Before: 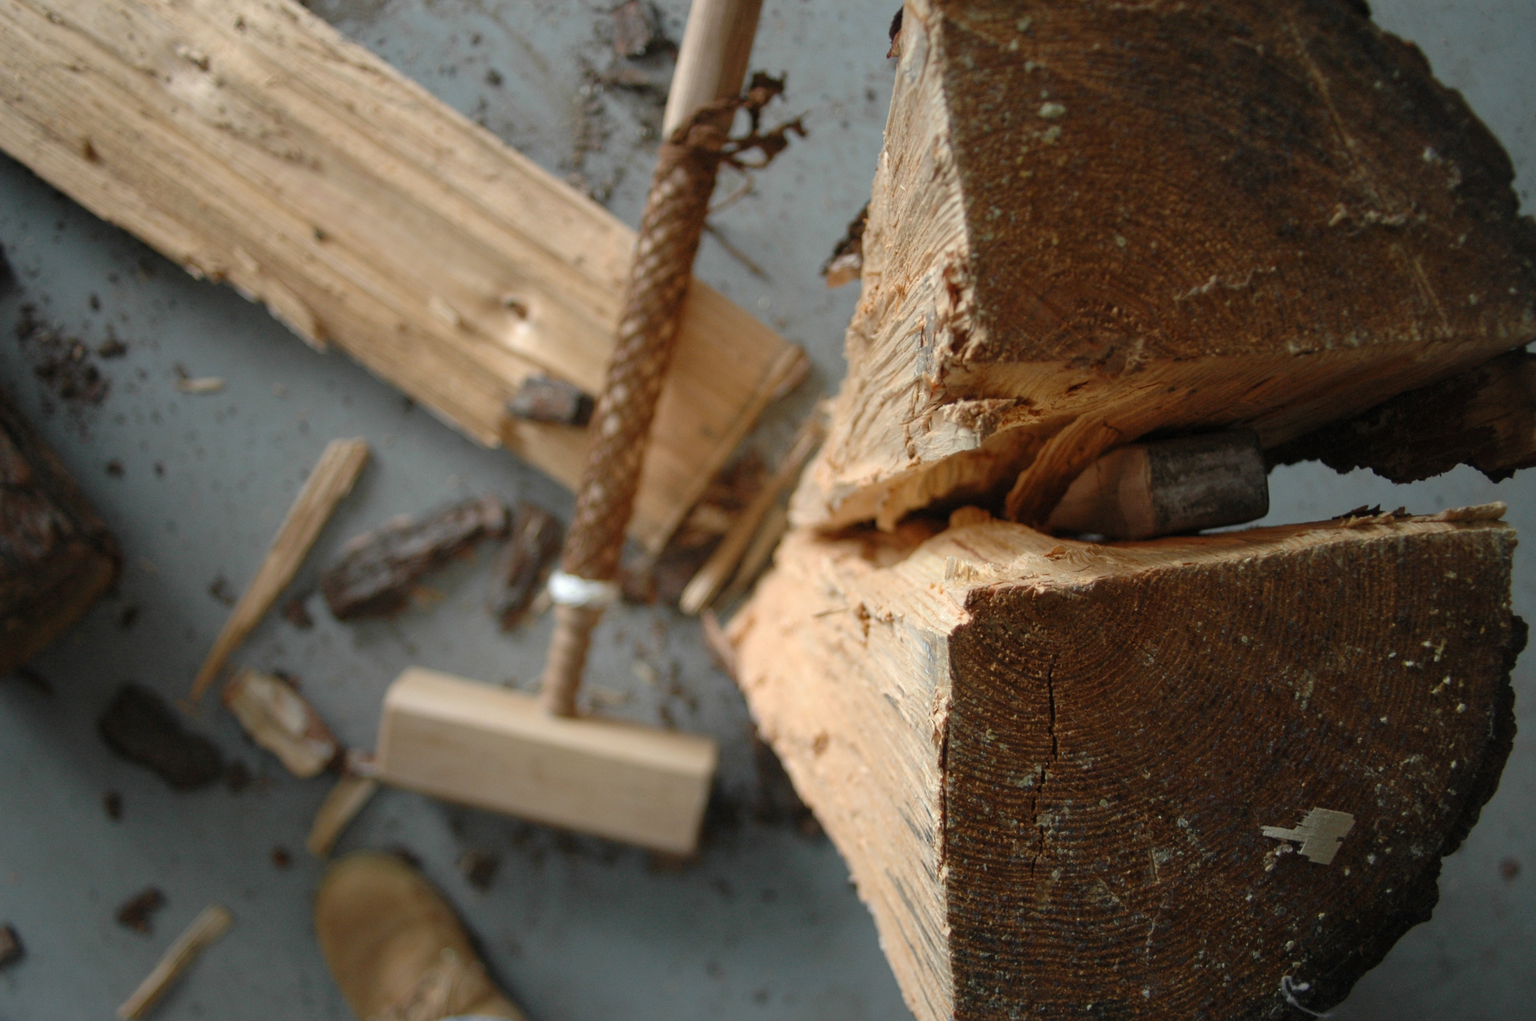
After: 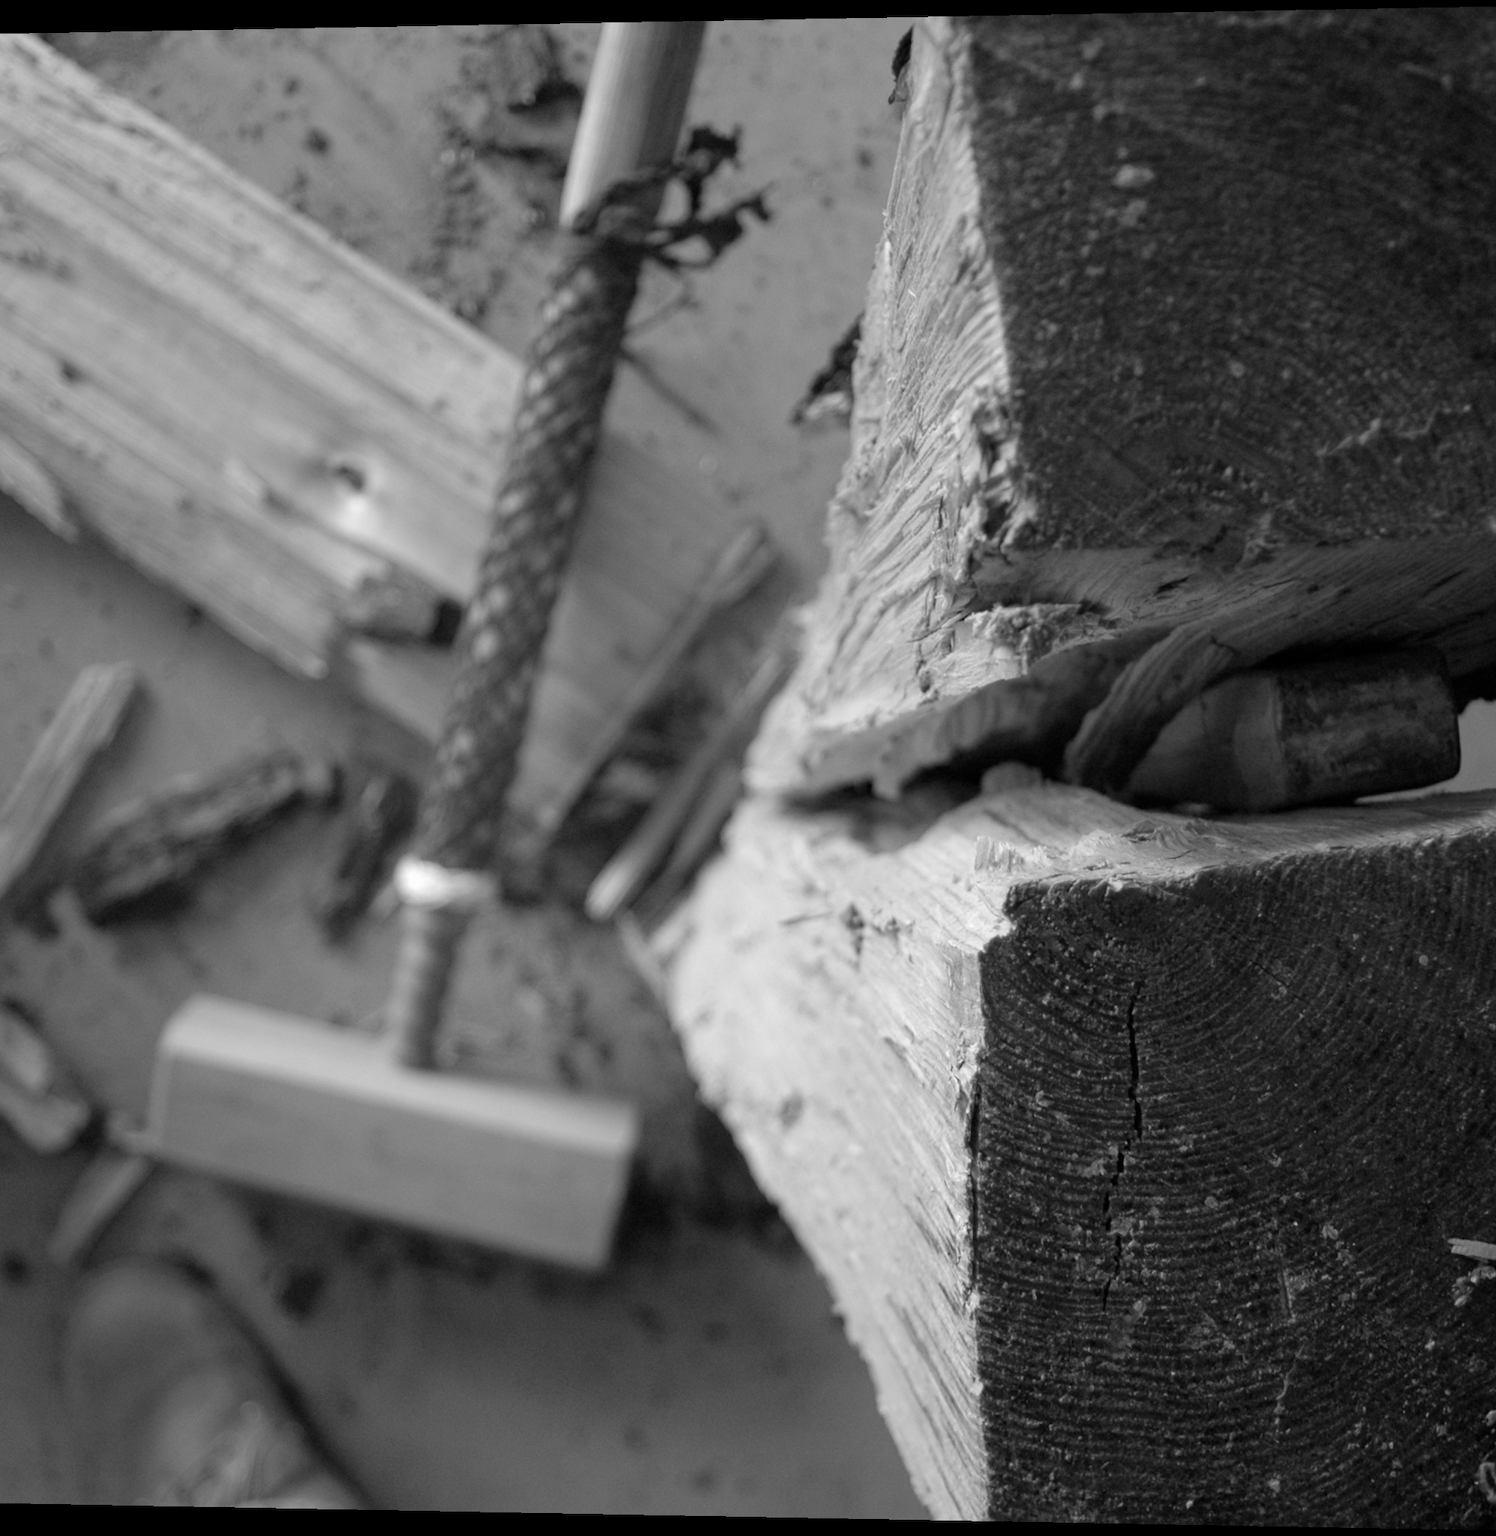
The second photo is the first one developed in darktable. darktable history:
crop: left 16.899%, right 16.556%
monochrome: on, module defaults
rotate and perspective: lens shift (horizontal) -0.055, automatic cropping off
